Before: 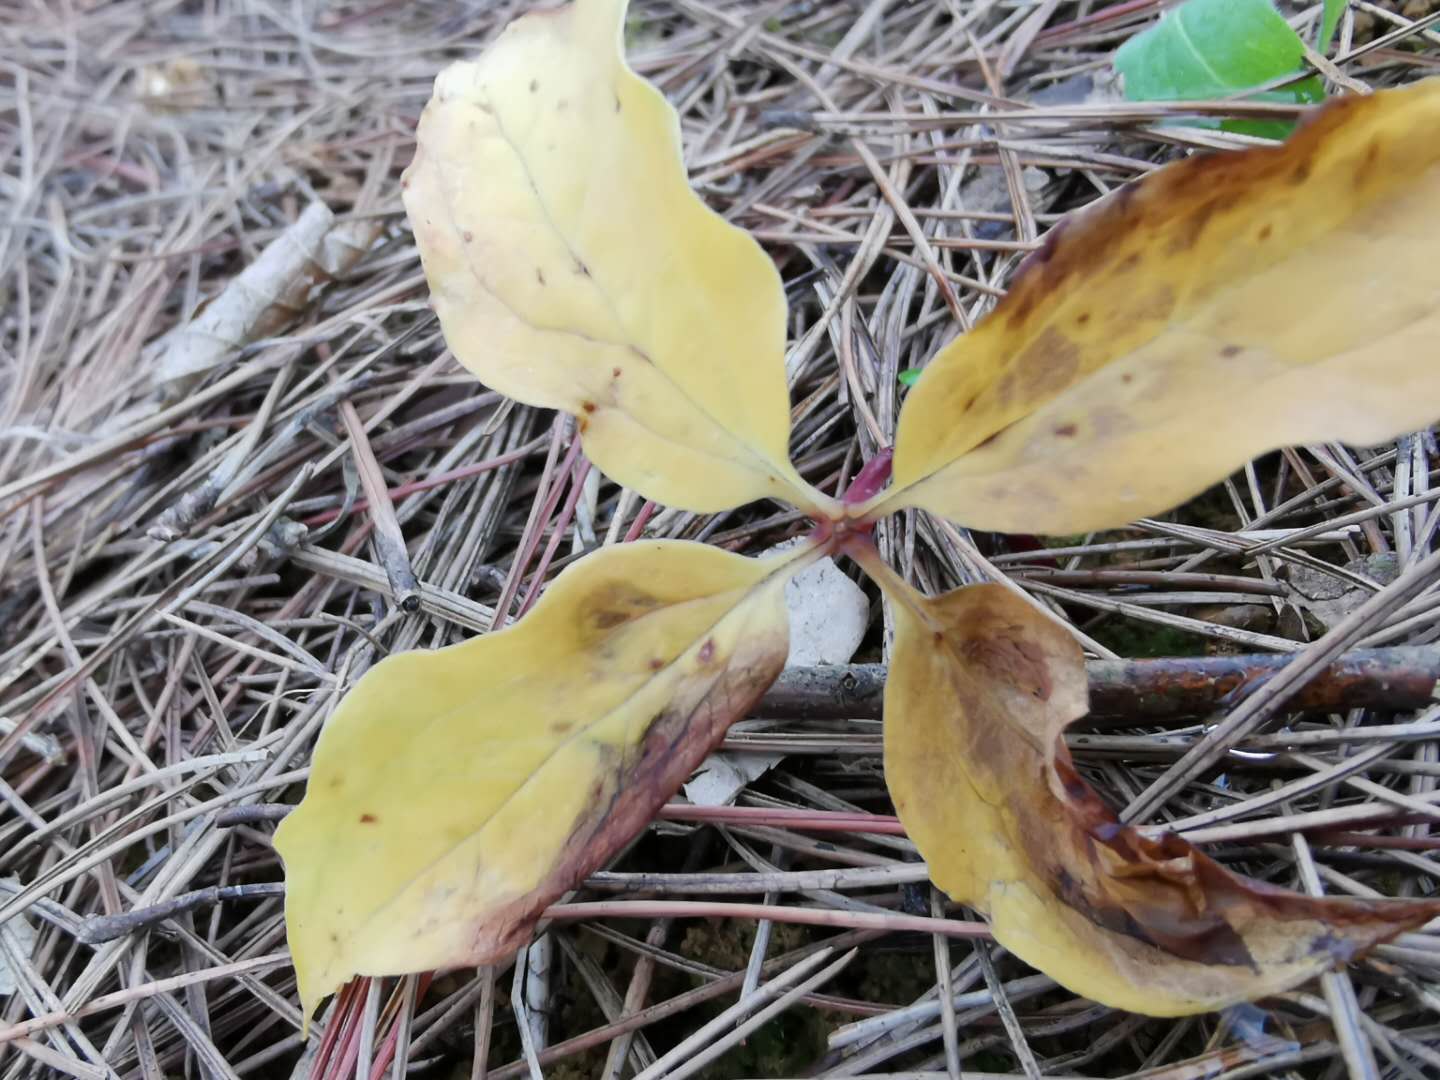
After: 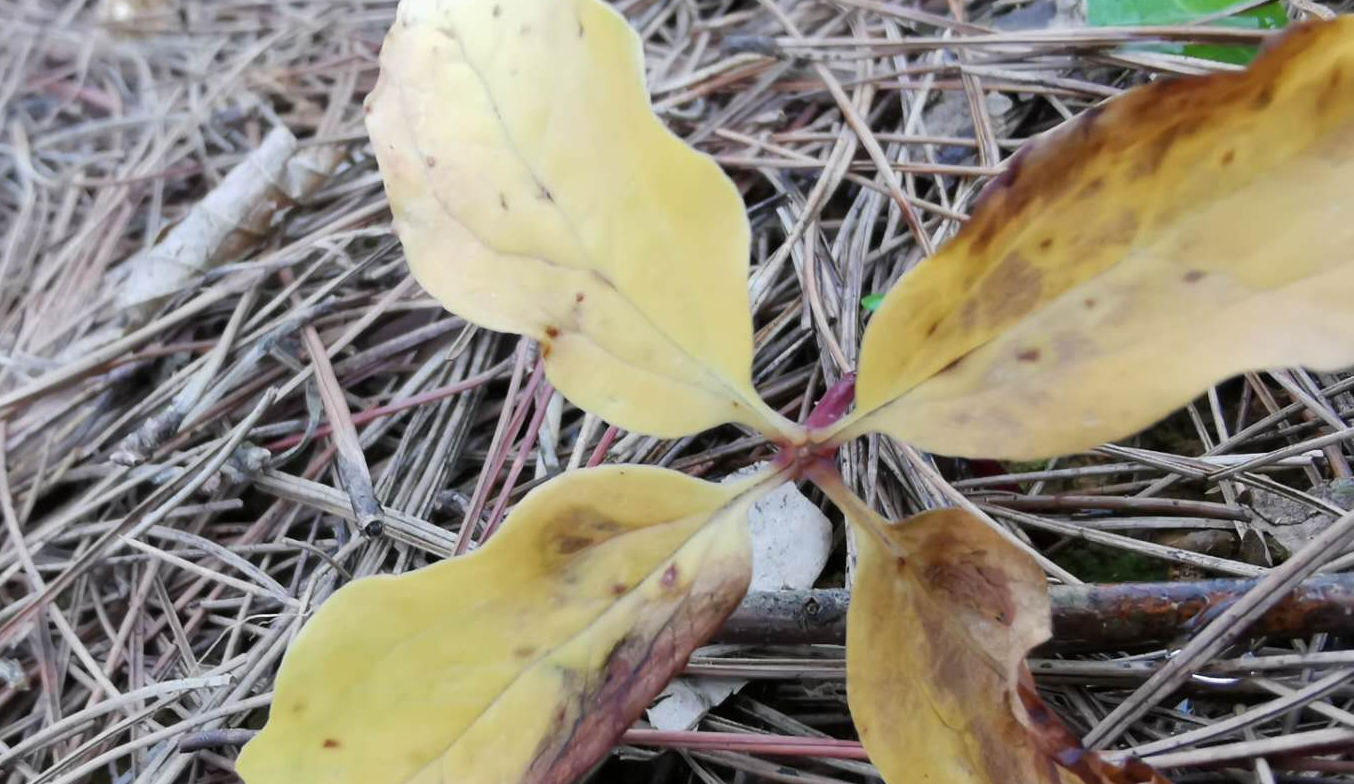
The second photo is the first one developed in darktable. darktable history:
crop: left 2.619%, top 7.002%, right 3.293%, bottom 20.348%
